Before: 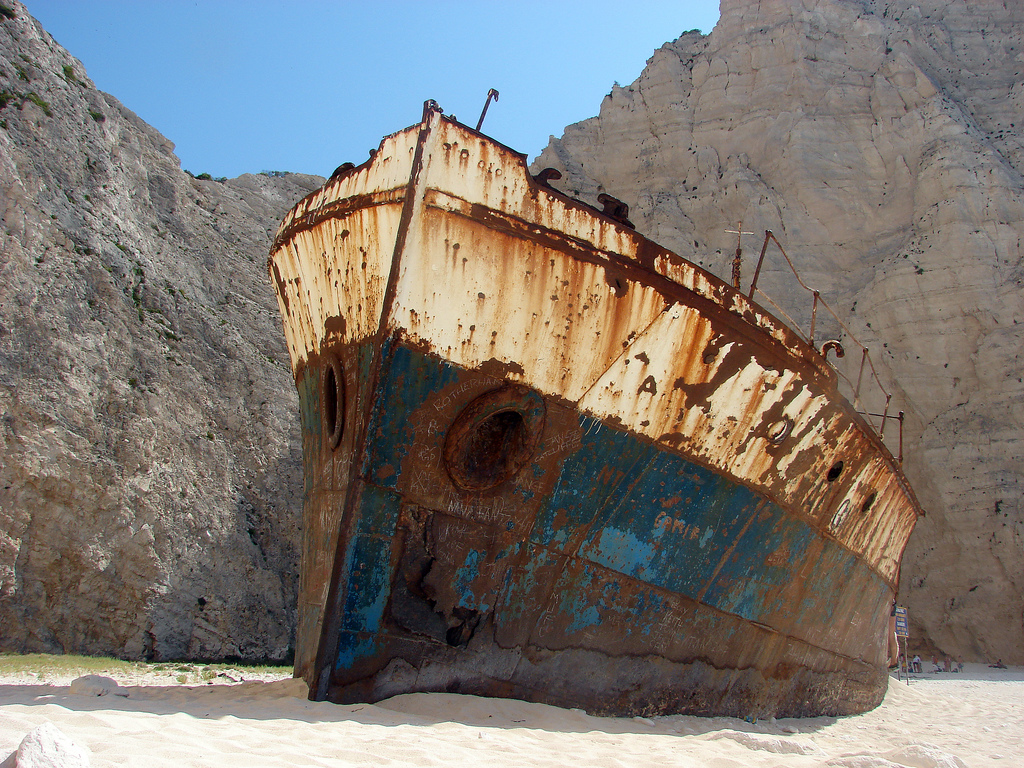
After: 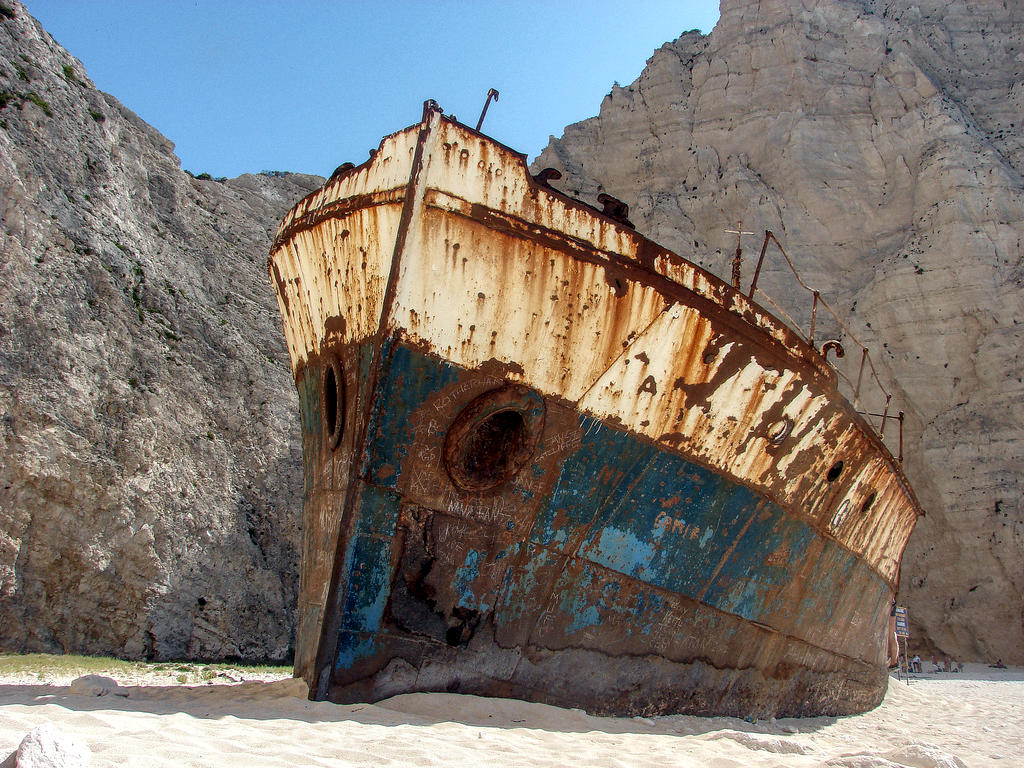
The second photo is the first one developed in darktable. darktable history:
local contrast: highlights 61%, detail 143%, midtone range 0.428
shadows and highlights: soften with gaussian
grain: coarseness 14.57 ISO, strength 8.8%
